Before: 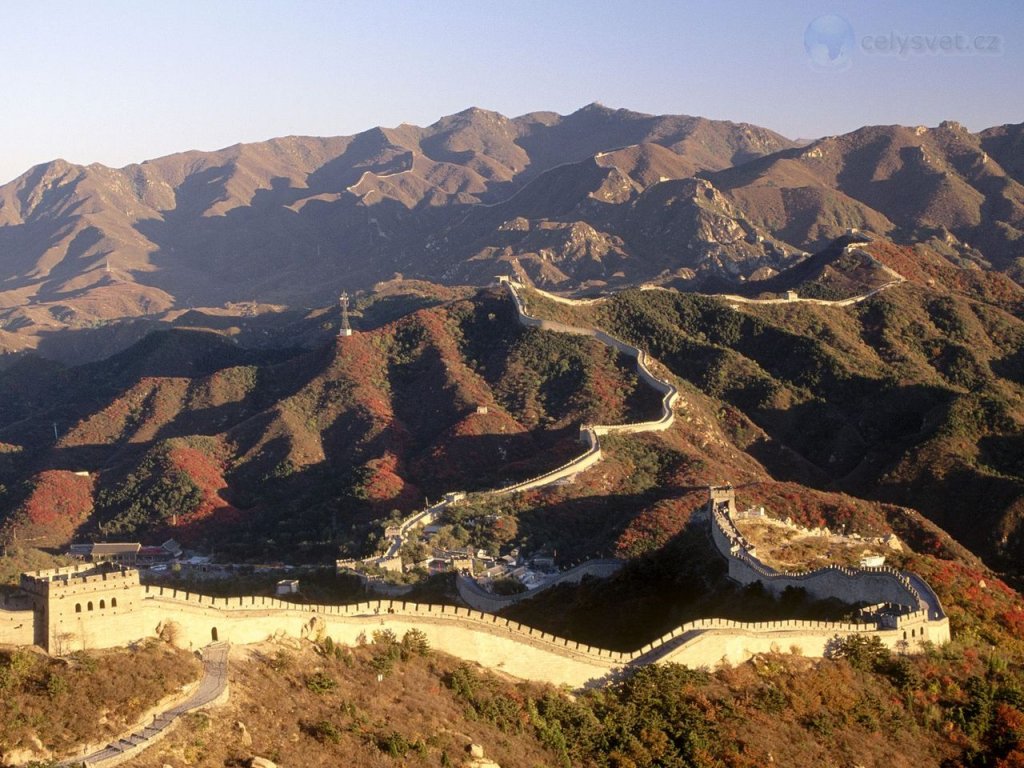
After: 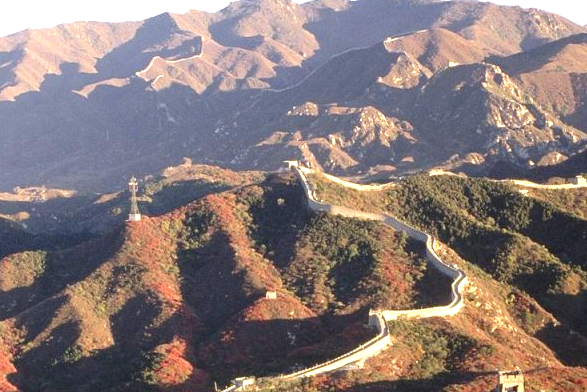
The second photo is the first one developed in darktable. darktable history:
crop: left 20.666%, top 15.003%, right 21.94%, bottom 33.896%
exposure: black level correction 0, exposure 1.099 EV, compensate highlight preservation false
